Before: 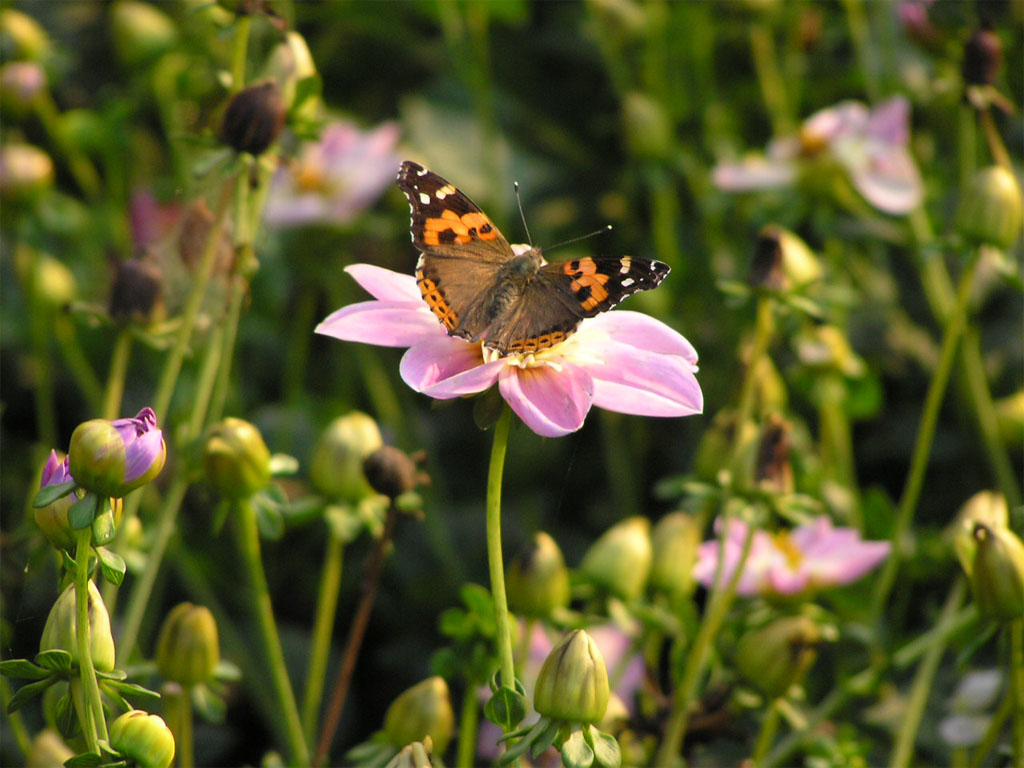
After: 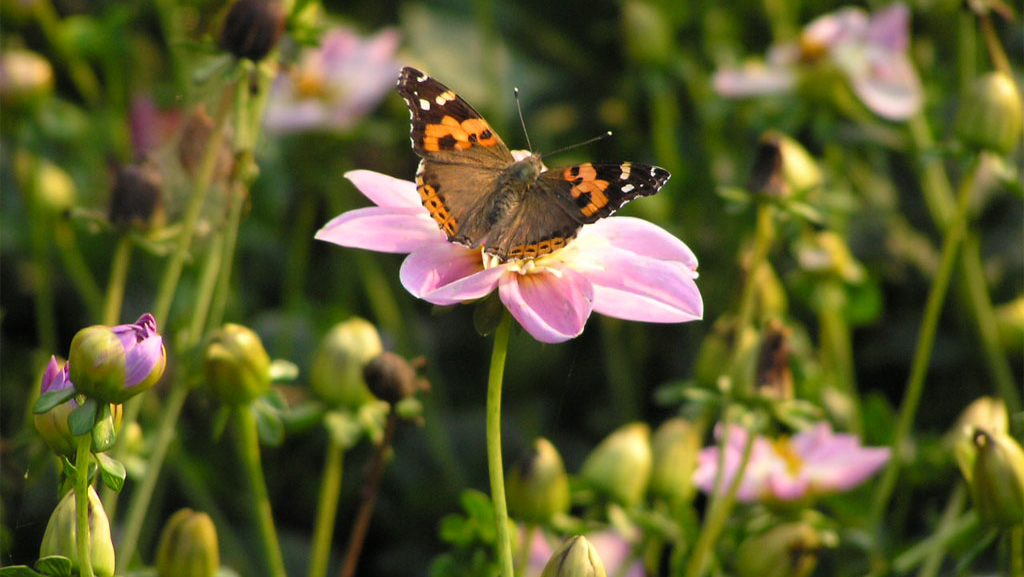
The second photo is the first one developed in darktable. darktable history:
crop and rotate: top 12.367%, bottom 12.413%
